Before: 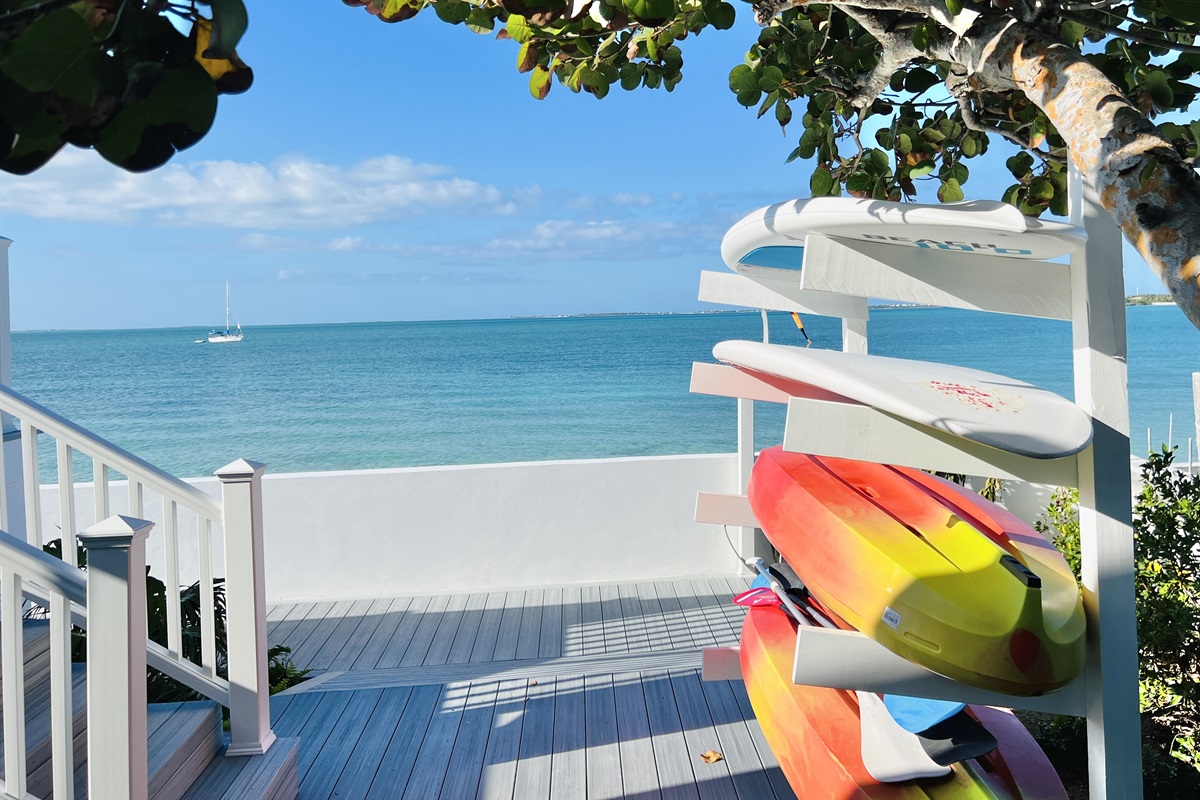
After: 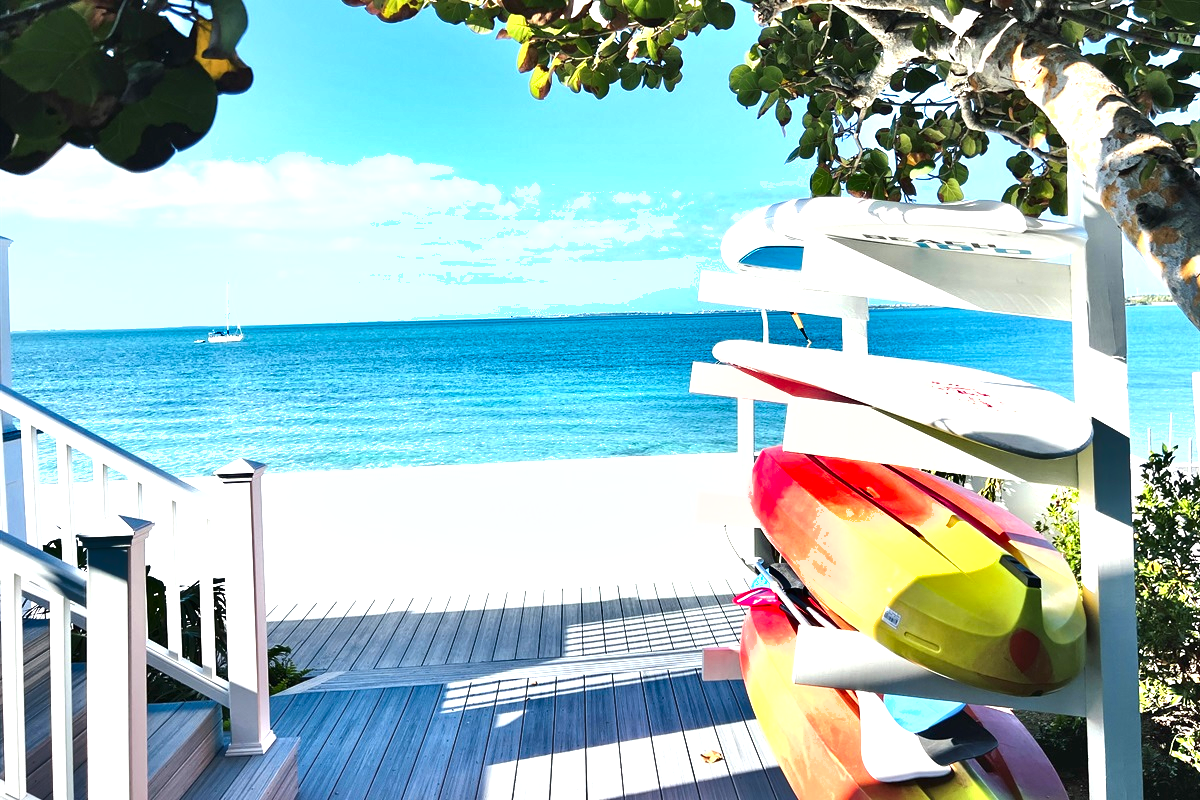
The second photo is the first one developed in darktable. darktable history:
exposure: exposure 1.145 EV, compensate highlight preservation false
shadows and highlights: soften with gaussian
